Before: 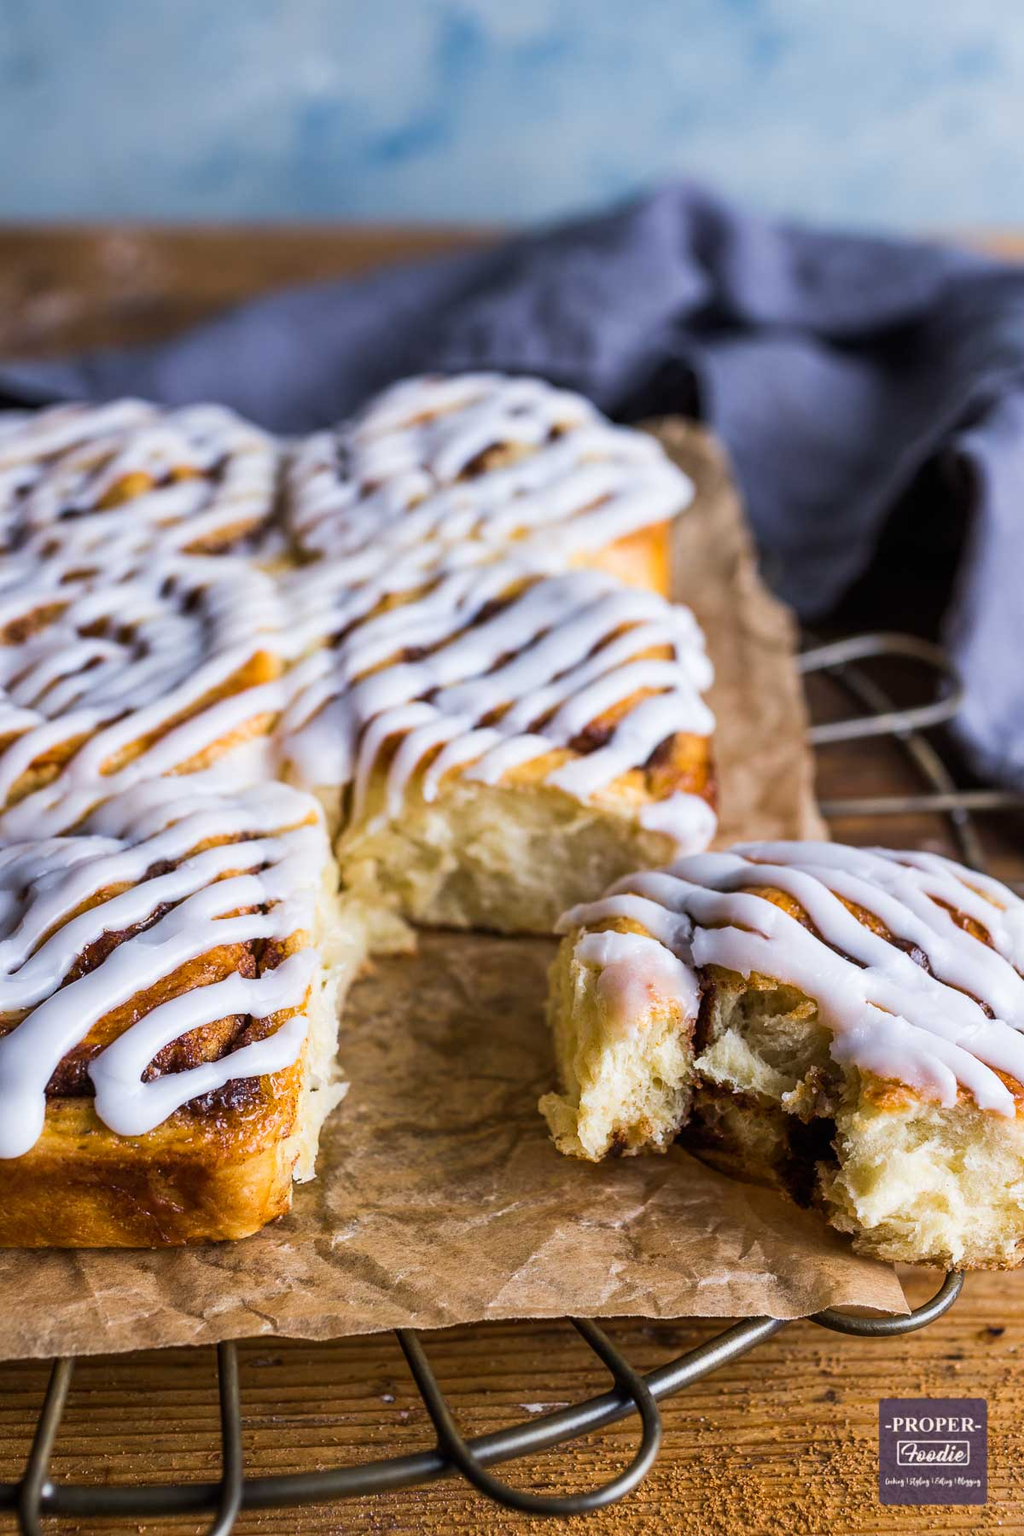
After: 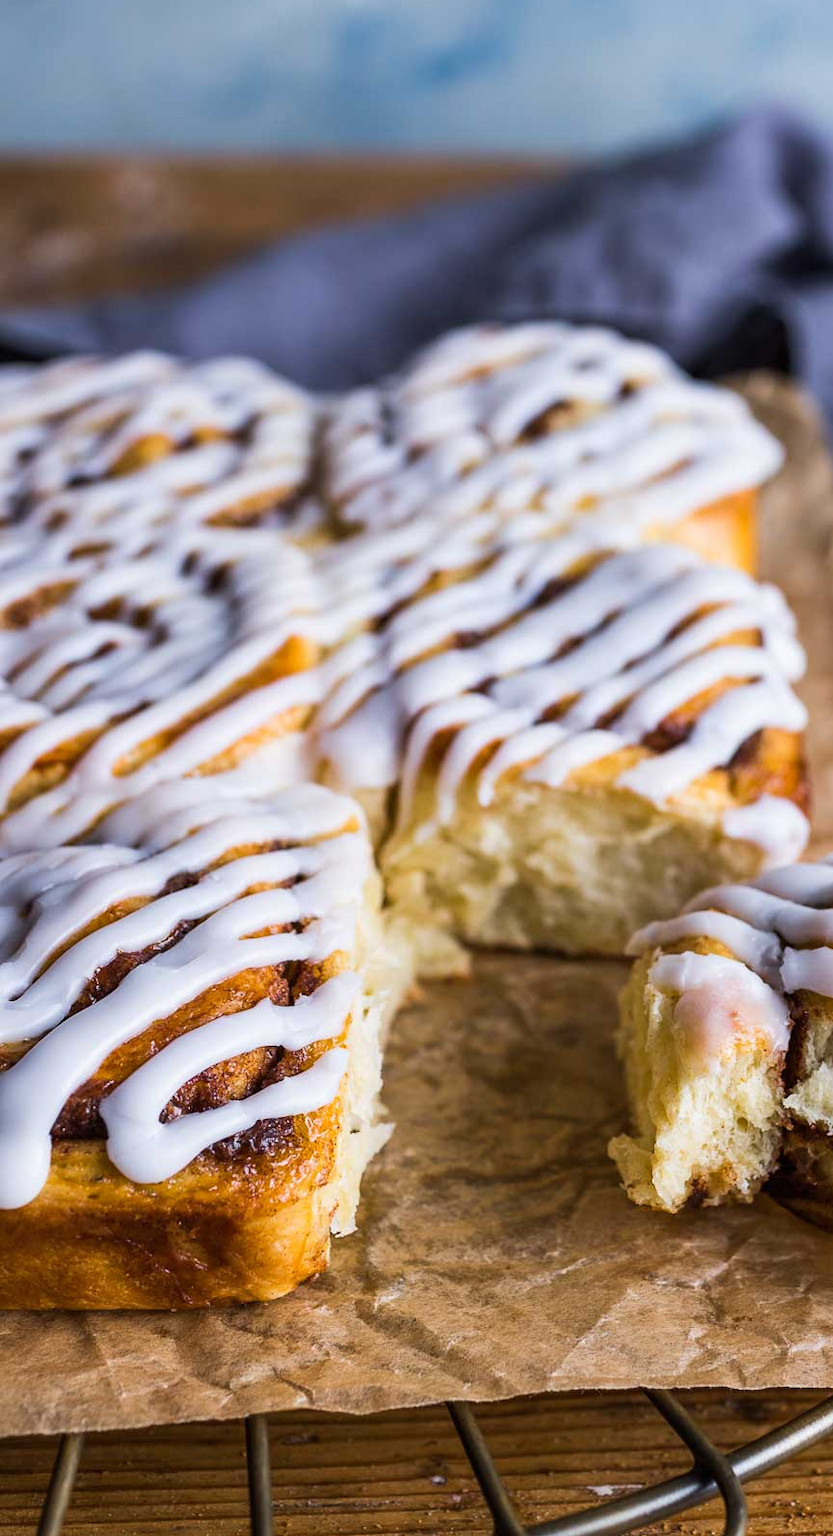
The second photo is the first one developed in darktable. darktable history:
crop: top 5.758%, right 27.842%, bottom 5.678%
